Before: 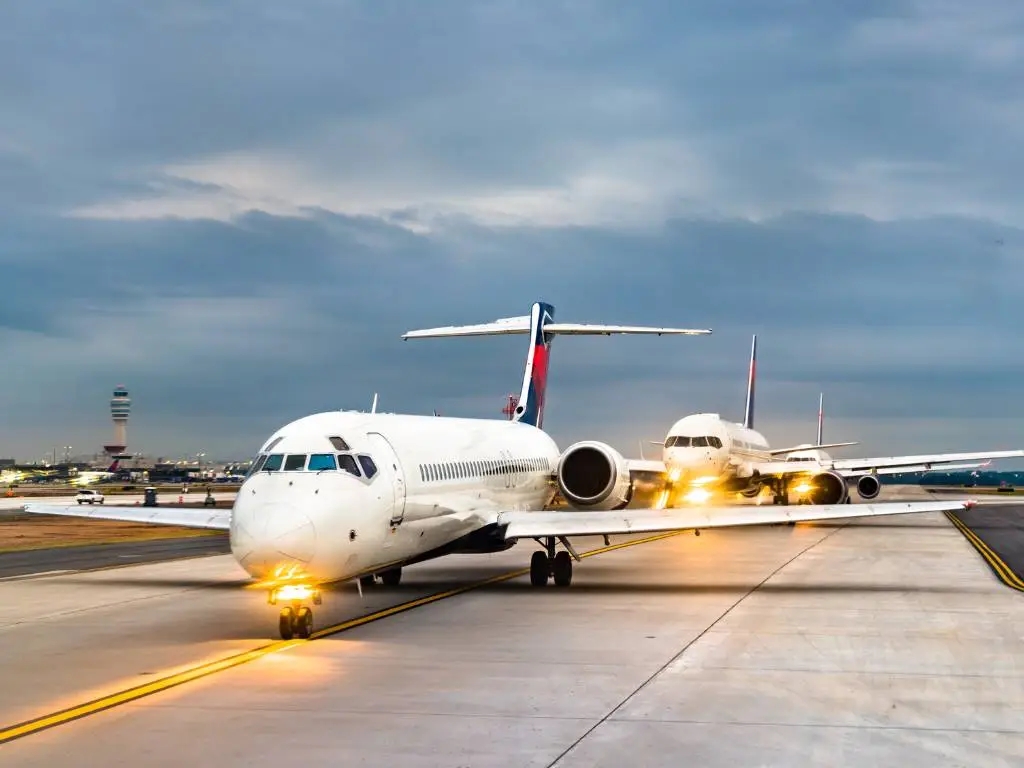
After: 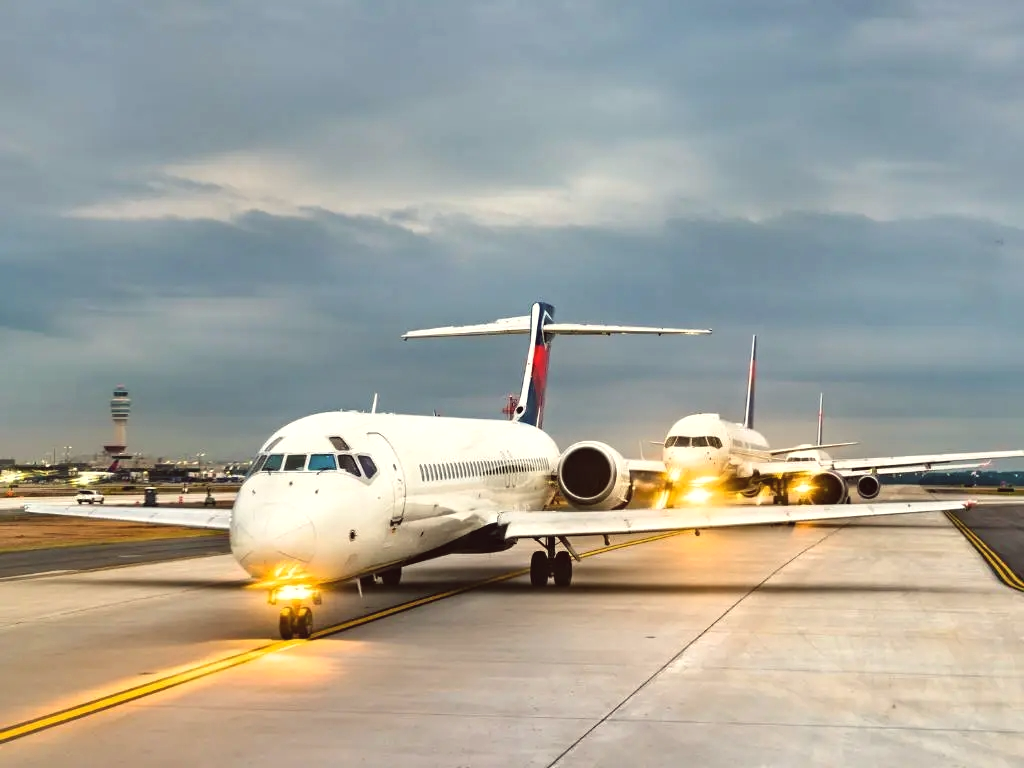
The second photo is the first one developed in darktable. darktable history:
color balance: lift [1.005, 1.002, 0.998, 0.998], gamma [1, 1.021, 1.02, 0.979], gain [0.923, 1.066, 1.056, 0.934]
shadows and highlights: radius 44.78, white point adjustment 6.64, compress 79.65%, highlights color adjustment 78.42%, soften with gaussian
